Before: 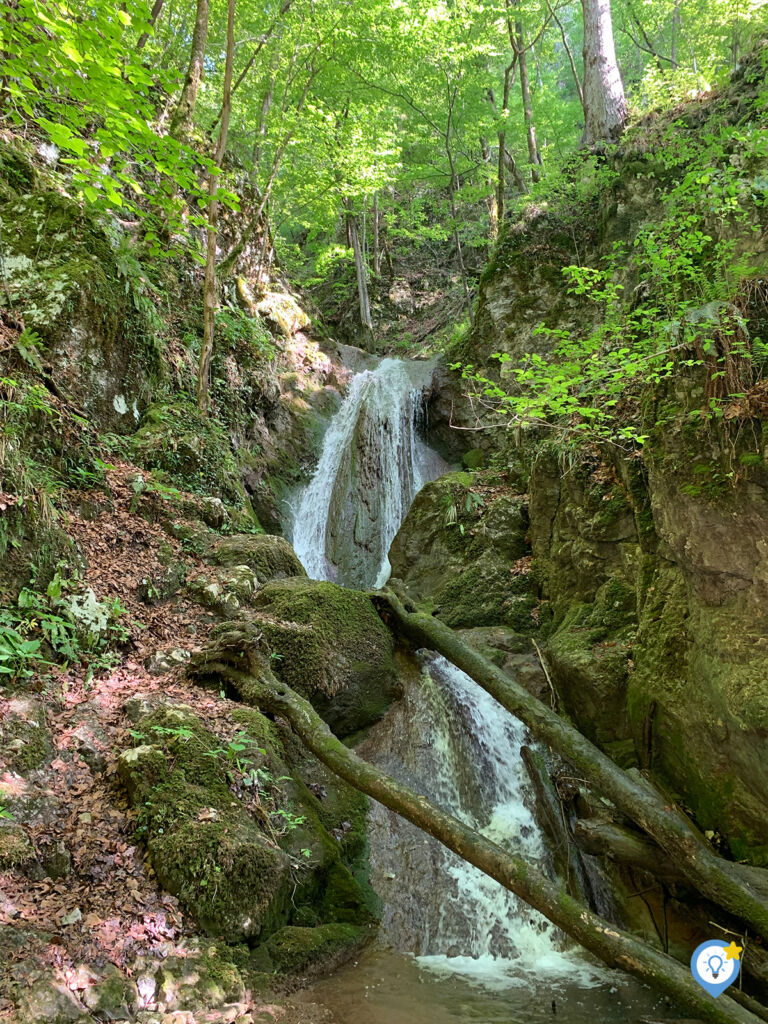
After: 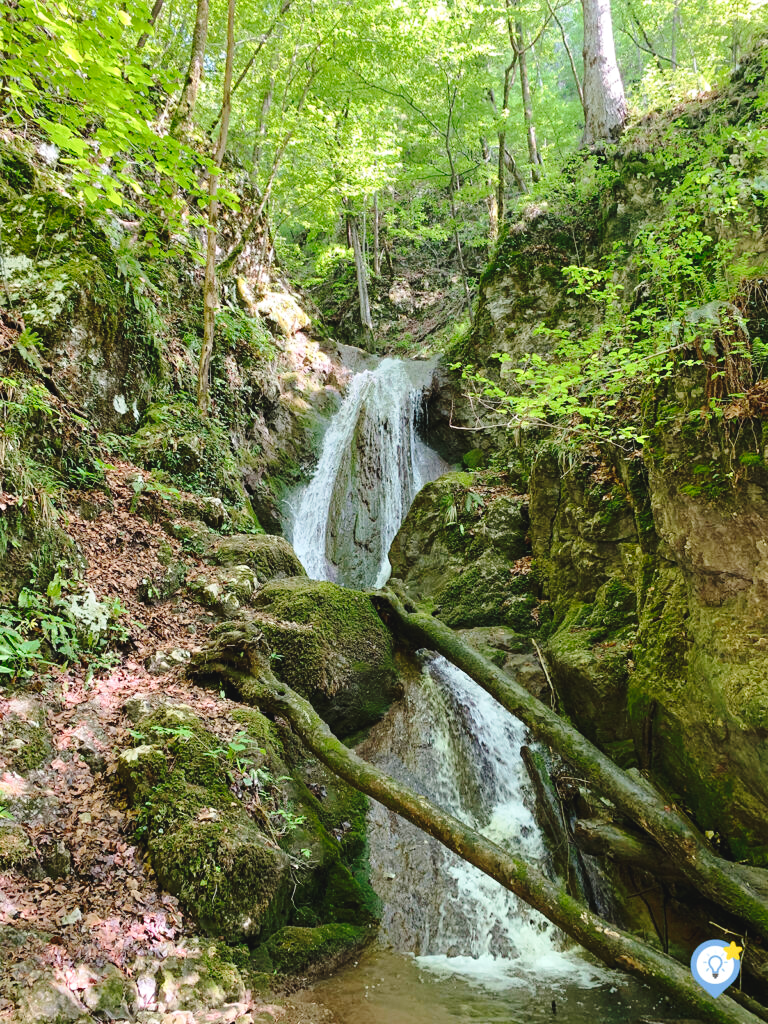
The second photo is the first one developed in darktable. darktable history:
tone curve: curves: ch0 [(0, 0) (0.003, 0.03) (0.011, 0.032) (0.025, 0.035) (0.044, 0.038) (0.069, 0.041) (0.1, 0.058) (0.136, 0.091) (0.177, 0.133) (0.224, 0.181) (0.277, 0.268) (0.335, 0.363) (0.399, 0.461) (0.468, 0.554) (0.543, 0.633) (0.623, 0.709) (0.709, 0.784) (0.801, 0.869) (0.898, 0.938) (1, 1)], preserve colors none
exposure: black level correction -0.008, exposure 0.067 EV, compensate highlight preservation false
